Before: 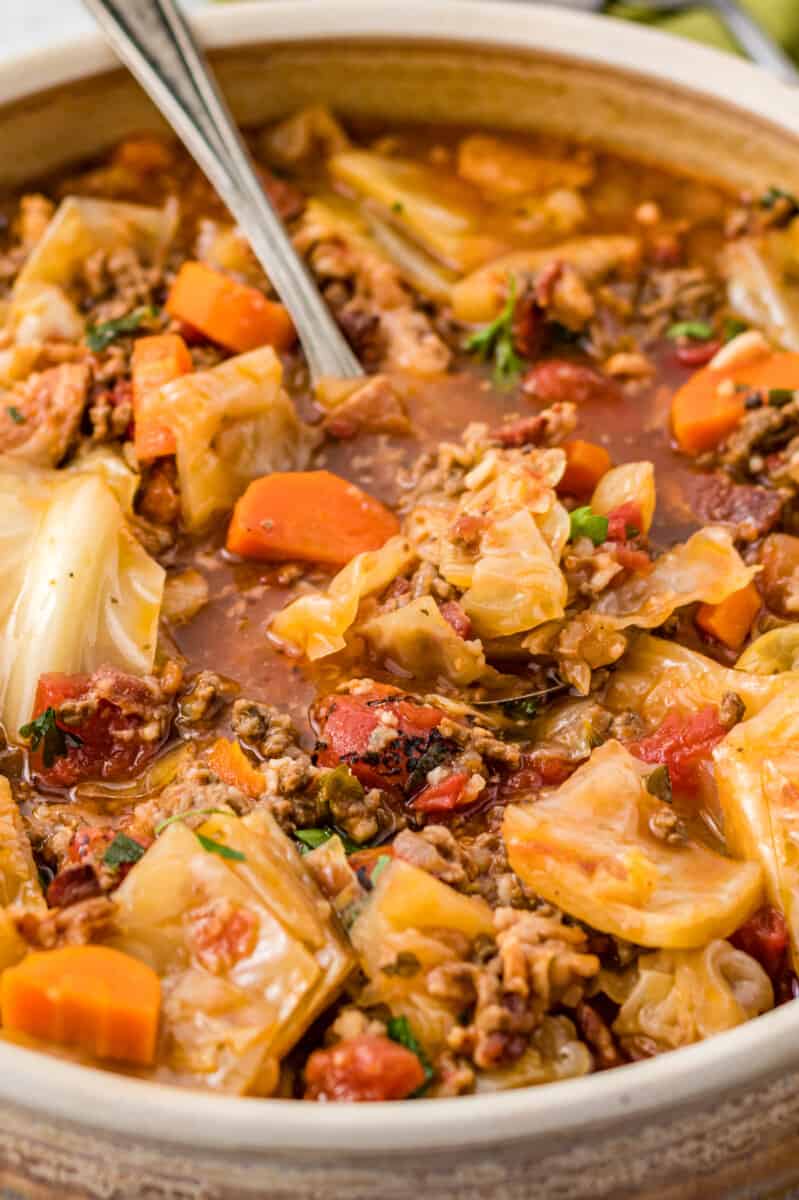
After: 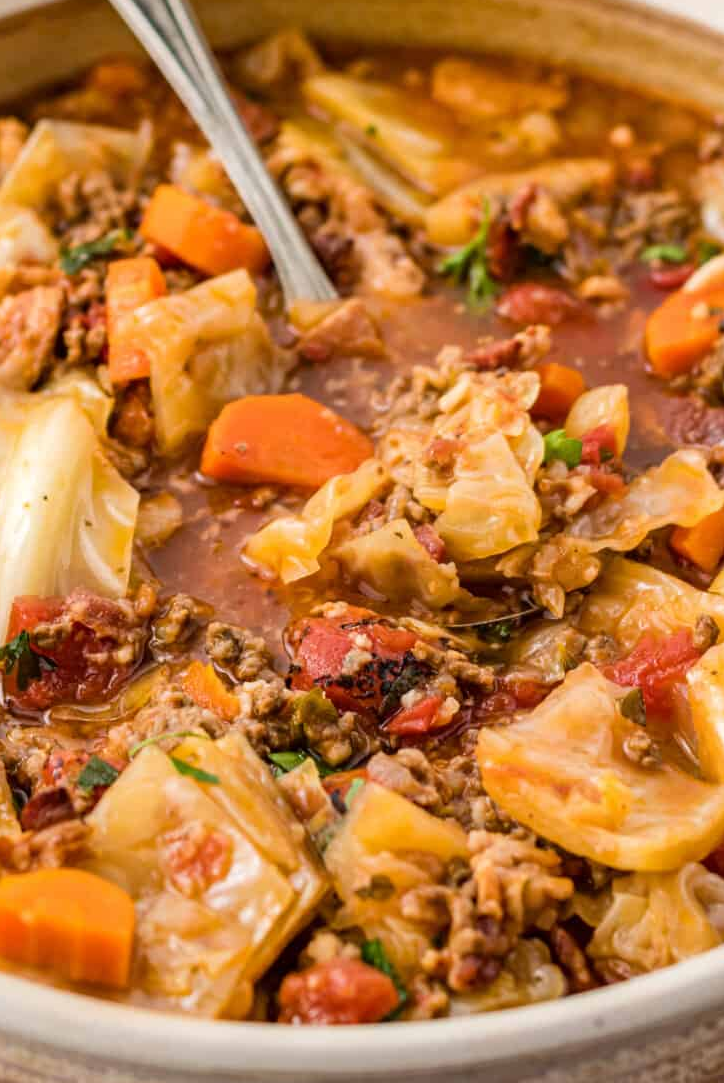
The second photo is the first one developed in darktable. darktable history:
crop: left 3.308%, top 6.493%, right 5.996%, bottom 3.242%
